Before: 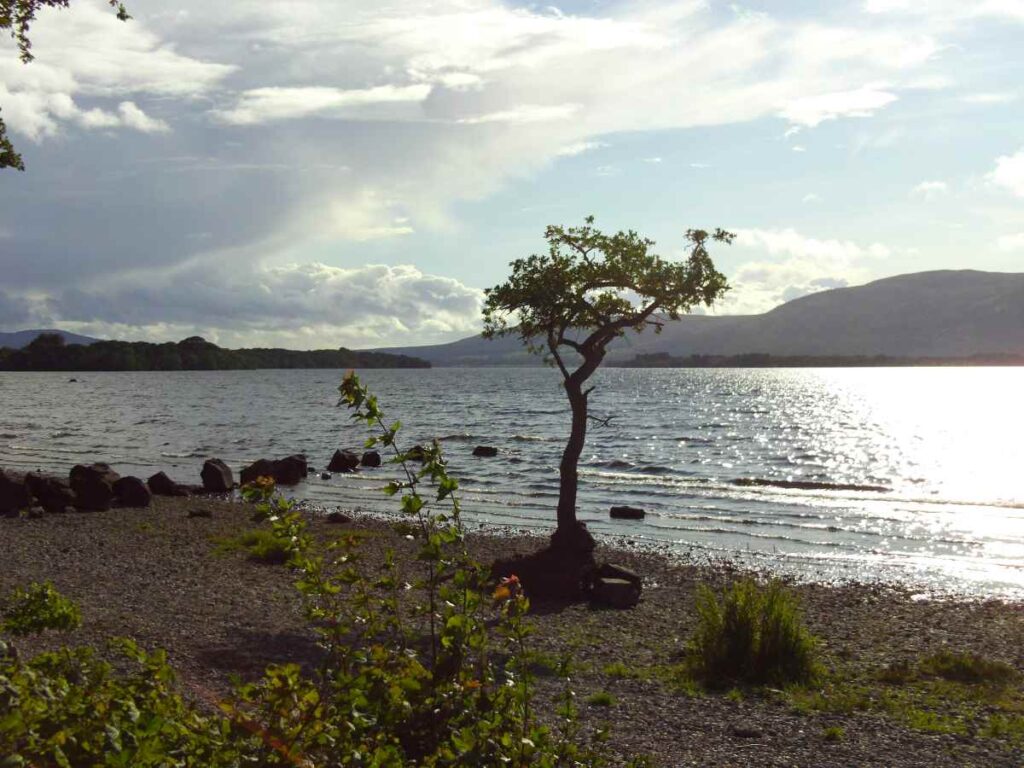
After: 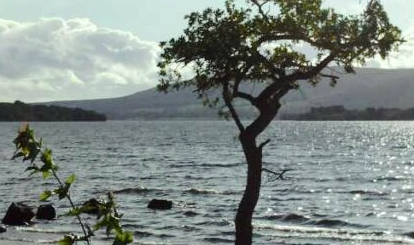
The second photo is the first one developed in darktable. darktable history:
tone curve: curves: ch0 [(0, 0) (0.081, 0.044) (0.185, 0.145) (0.283, 0.273) (0.405, 0.449) (0.495, 0.554) (0.686, 0.743) (0.826, 0.853) (0.978, 0.988)]; ch1 [(0, 0) (0.147, 0.166) (0.321, 0.362) (0.371, 0.402) (0.423, 0.426) (0.479, 0.472) (0.505, 0.497) (0.521, 0.506) (0.551, 0.546) (0.586, 0.571) (0.625, 0.638) (0.68, 0.715) (1, 1)]; ch2 [(0, 0) (0.346, 0.378) (0.404, 0.427) (0.502, 0.498) (0.531, 0.517) (0.547, 0.526) (0.582, 0.571) (0.629, 0.626) (0.717, 0.678) (1, 1)], color space Lab, independent channels, preserve colors none
crop: left 31.751%, top 32.172%, right 27.8%, bottom 35.83%
